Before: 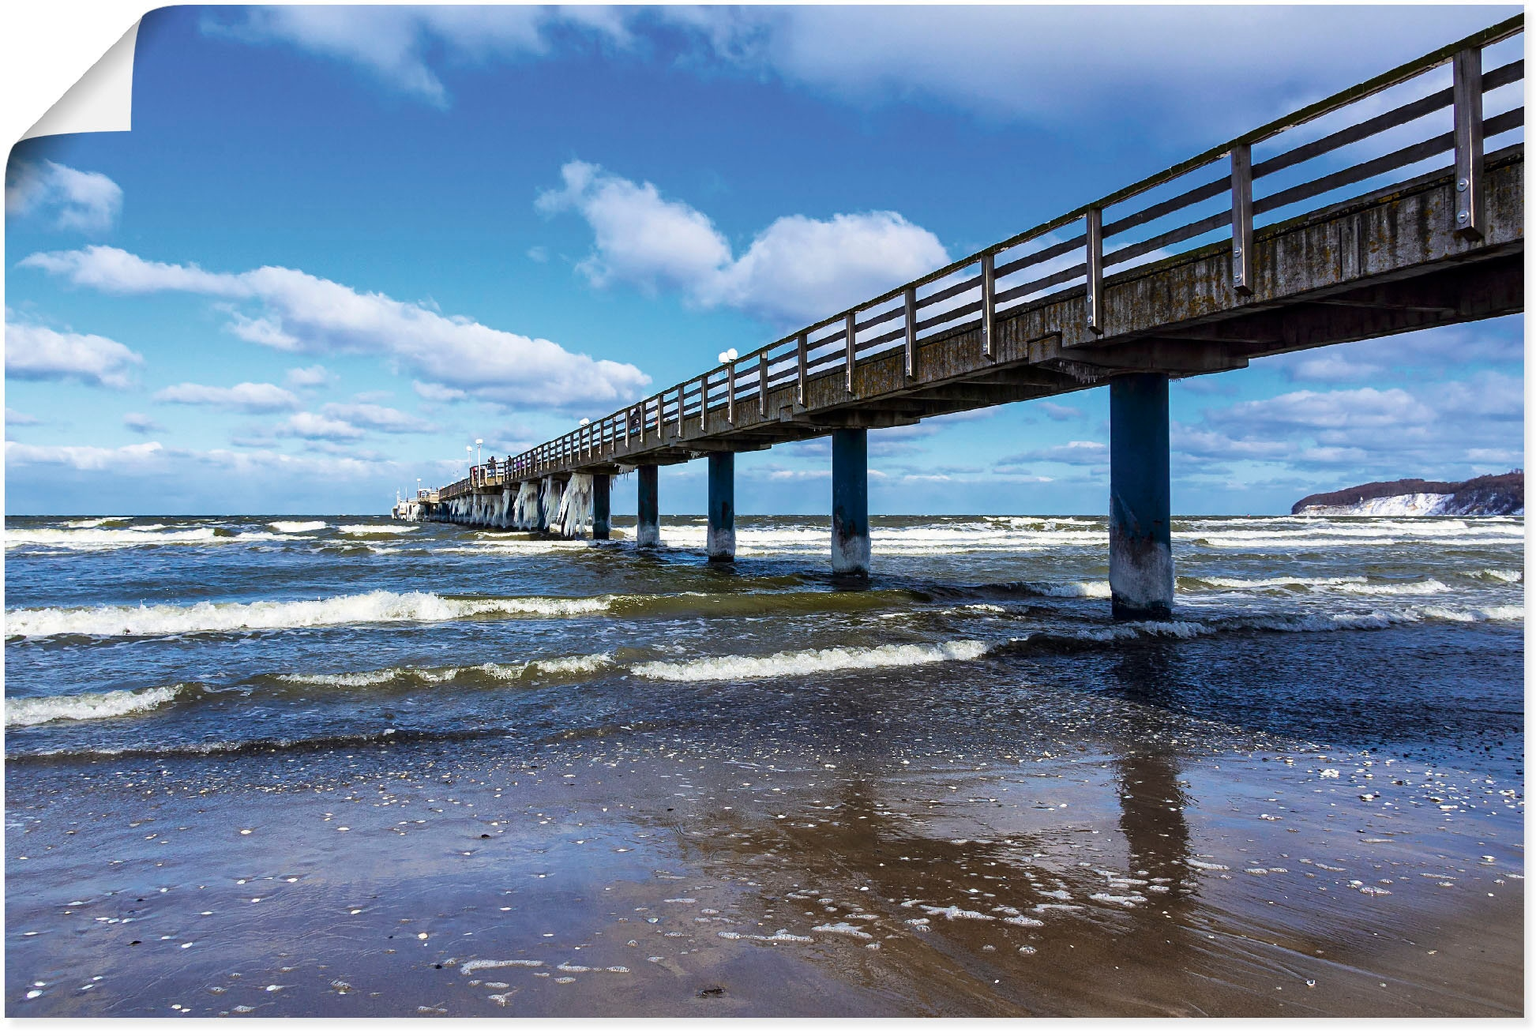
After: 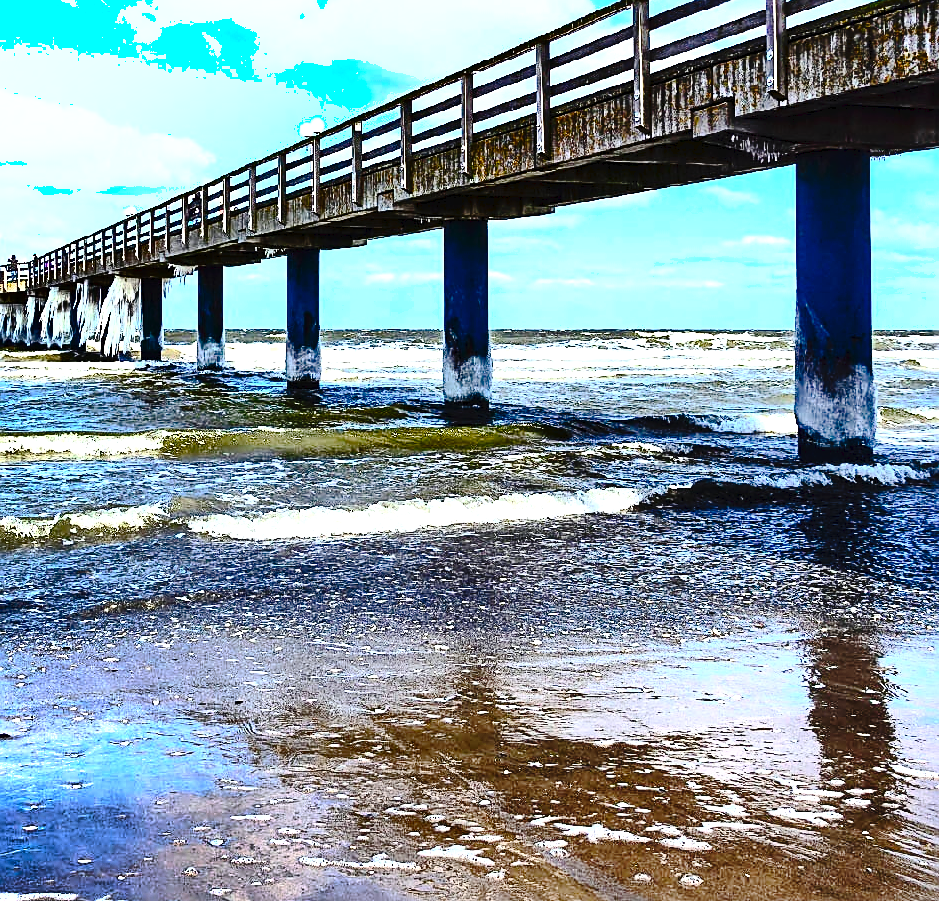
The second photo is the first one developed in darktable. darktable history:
crop: left 31.379%, top 24.658%, right 20.326%, bottom 6.628%
shadows and highlights: shadows 20.91, highlights -82.73, soften with gaussian
exposure: black level correction 0, exposure 1.3 EV, compensate exposure bias true, compensate highlight preservation false
color balance: contrast 6.48%, output saturation 113.3%
tone curve: curves: ch0 [(0, 0) (0.003, 0.031) (0.011, 0.033) (0.025, 0.038) (0.044, 0.049) (0.069, 0.059) (0.1, 0.071) (0.136, 0.093) (0.177, 0.142) (0.224, 0.204) (0.277, 0.292) (0.335, 0.387) (0.399, 0.484) (0.468, 0.567) (0.543, 0.643) (0.623, 0.712) (0.709, 0.776) (0.801, 0.837) (0.898, 0.903) (1, 1)], preserve colors none
sharpen: on, module defaults
contrast brightness saturation: contrast 0.39, brightness 0.1
white balance: red 0.978, blue 0.999
